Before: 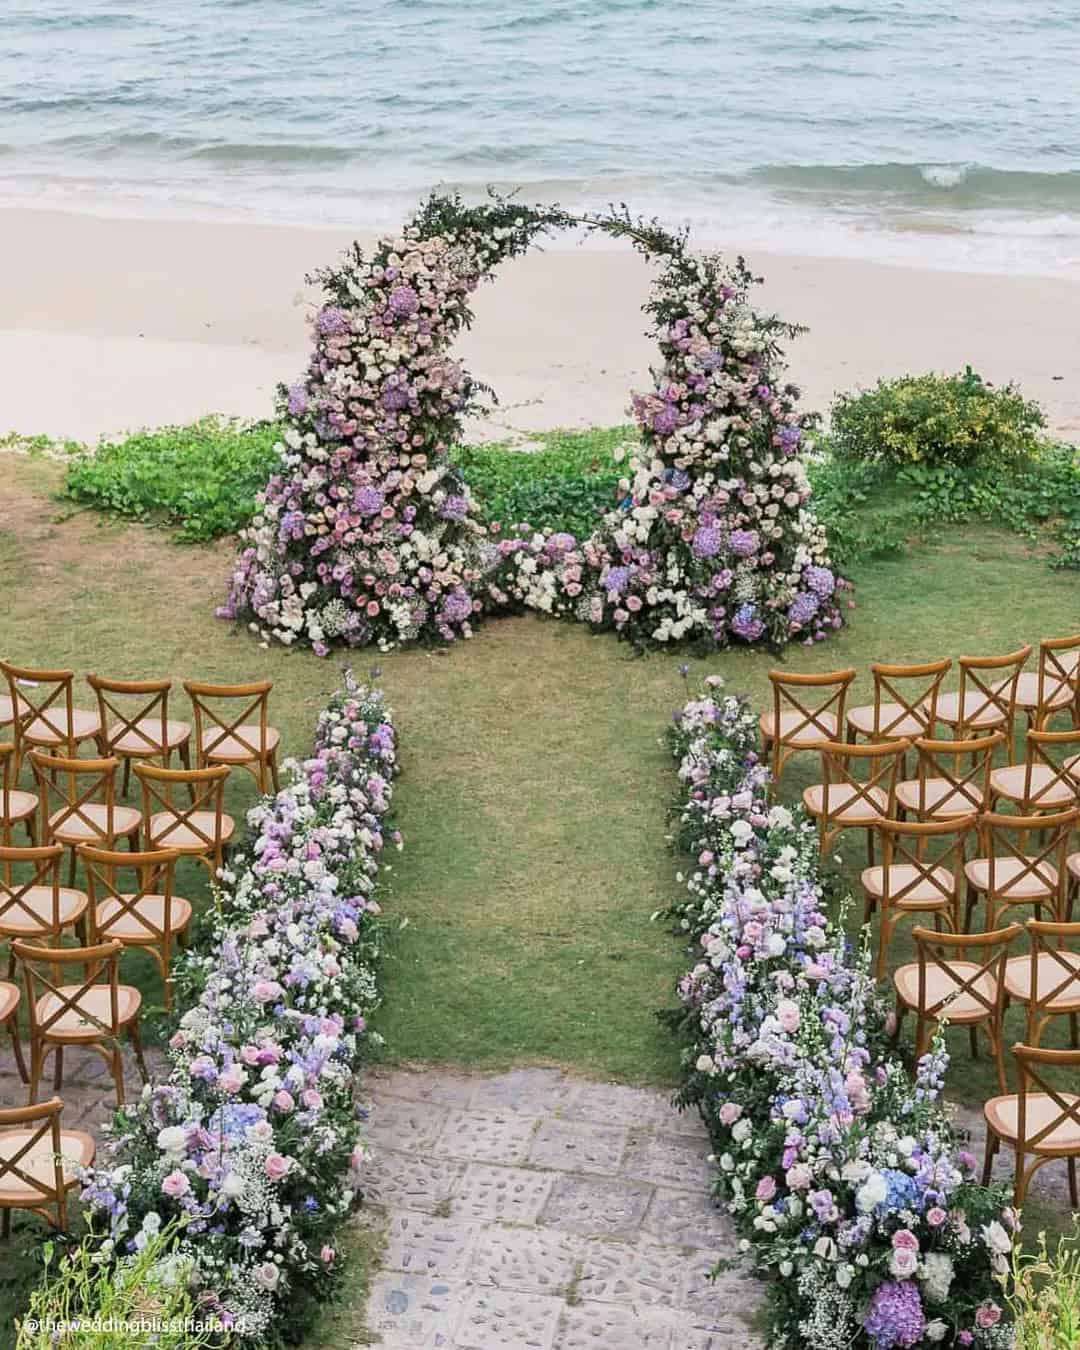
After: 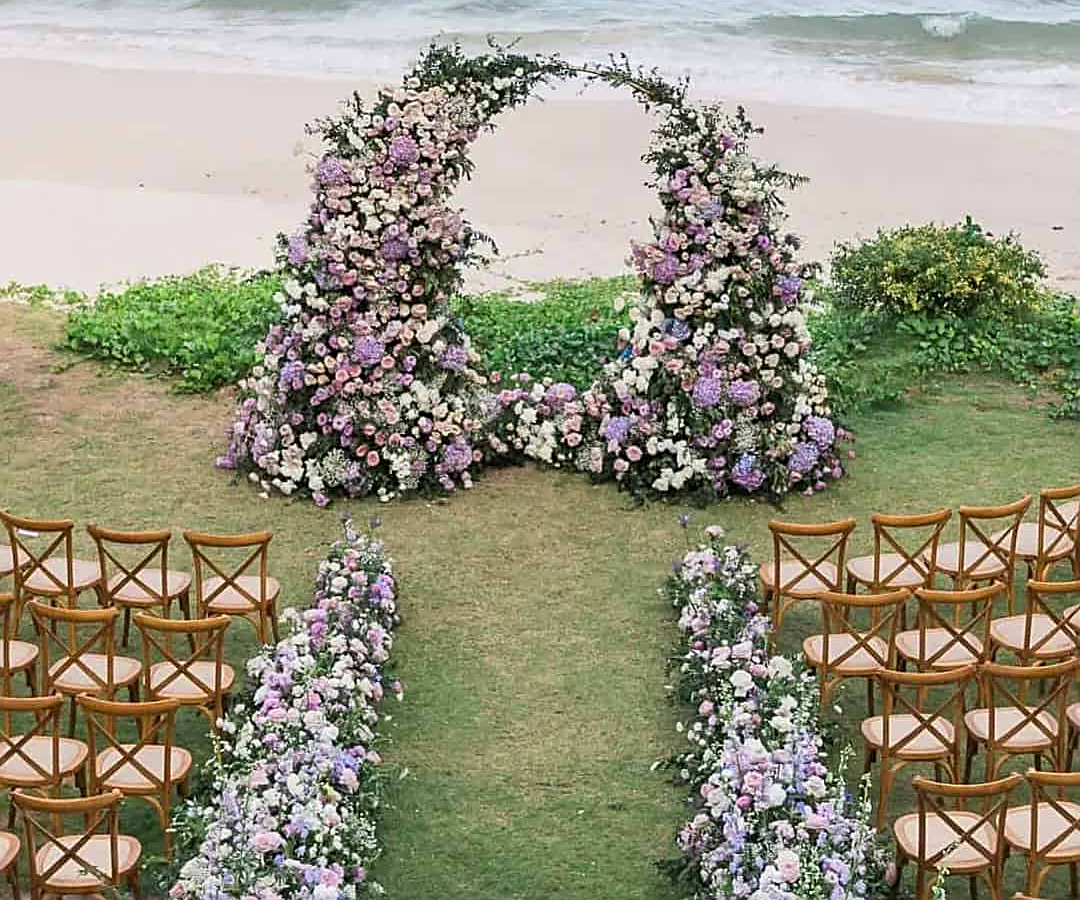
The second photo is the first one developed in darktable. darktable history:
crop: top 11.166%, bottom 22.168%
sharpen: on, module defaults
